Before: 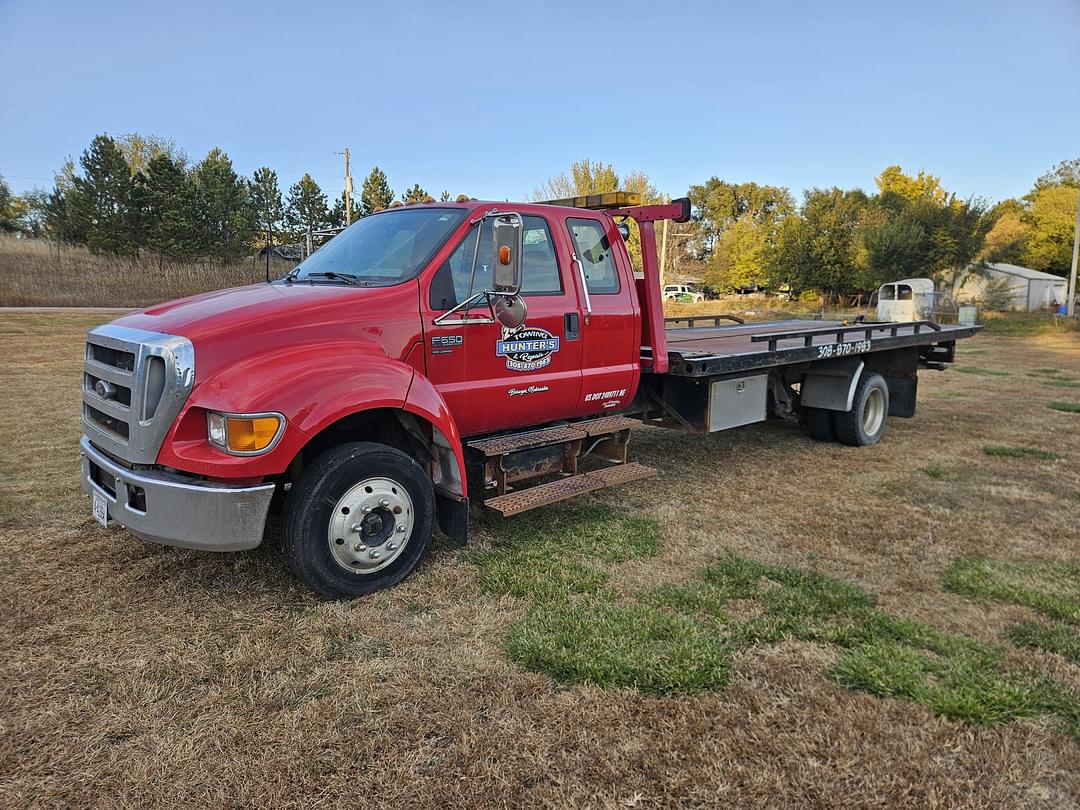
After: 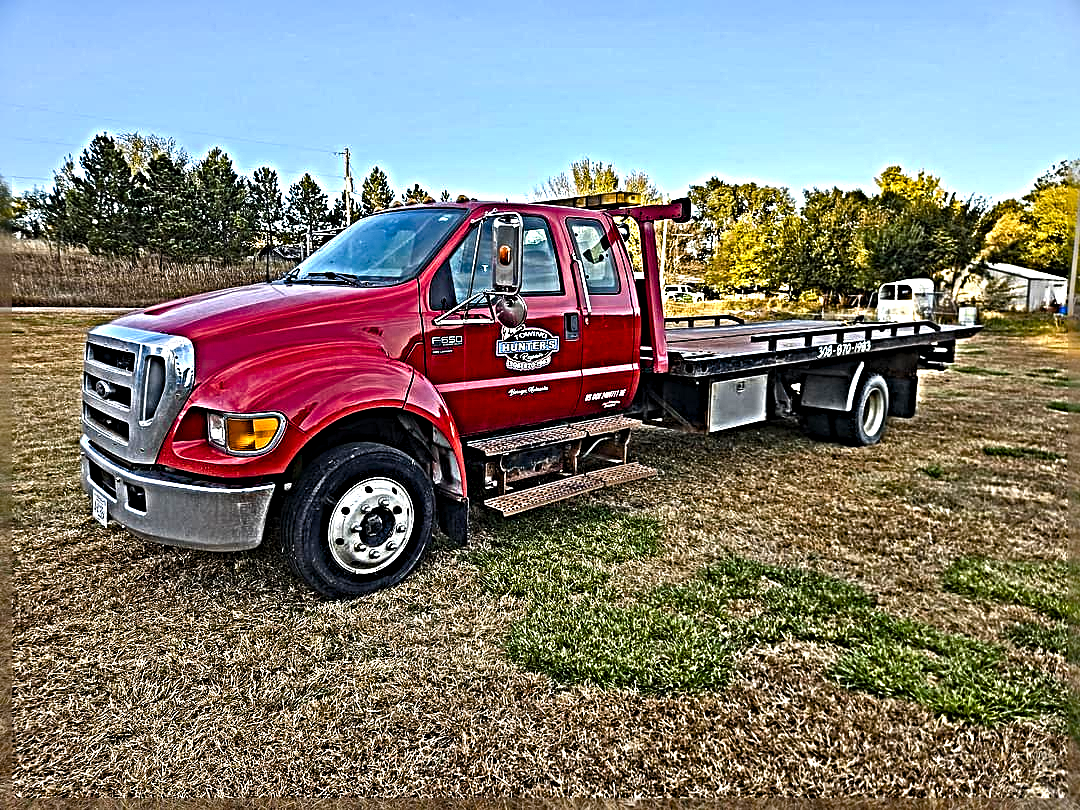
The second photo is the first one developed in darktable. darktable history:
color balance rgb: perceptual saturation grading › global saturation 20%, perceptual saturation grading › highlights -13.943%, perceptual saturation grading › shadows 49.947%, perceptual brilliance grading › global brilliance 14.334%, perceptual brilliance grading › shadows -35.182%, global vibrance 20%
sharpen: radius 6.275, amount 1.812, threshold 0.176
